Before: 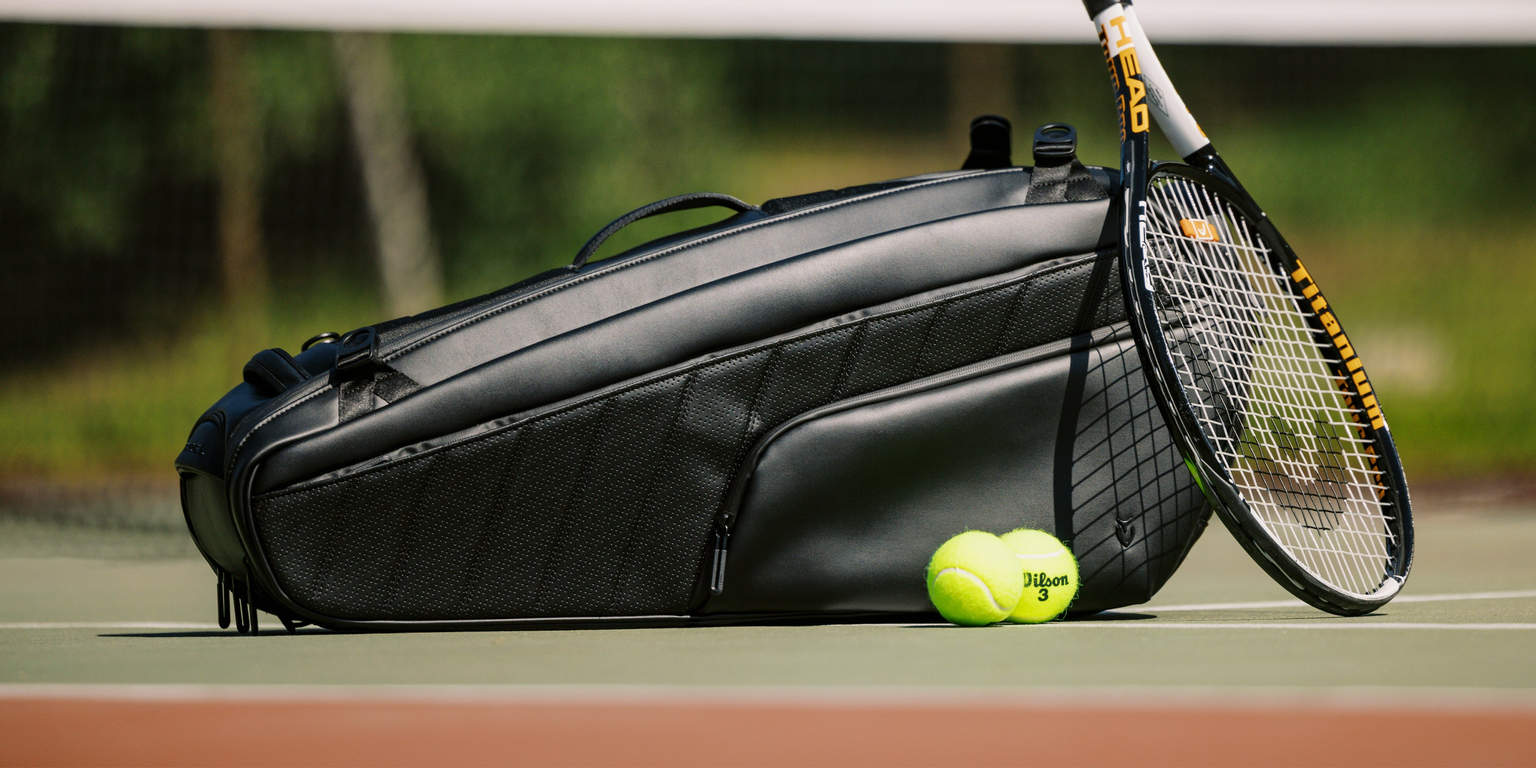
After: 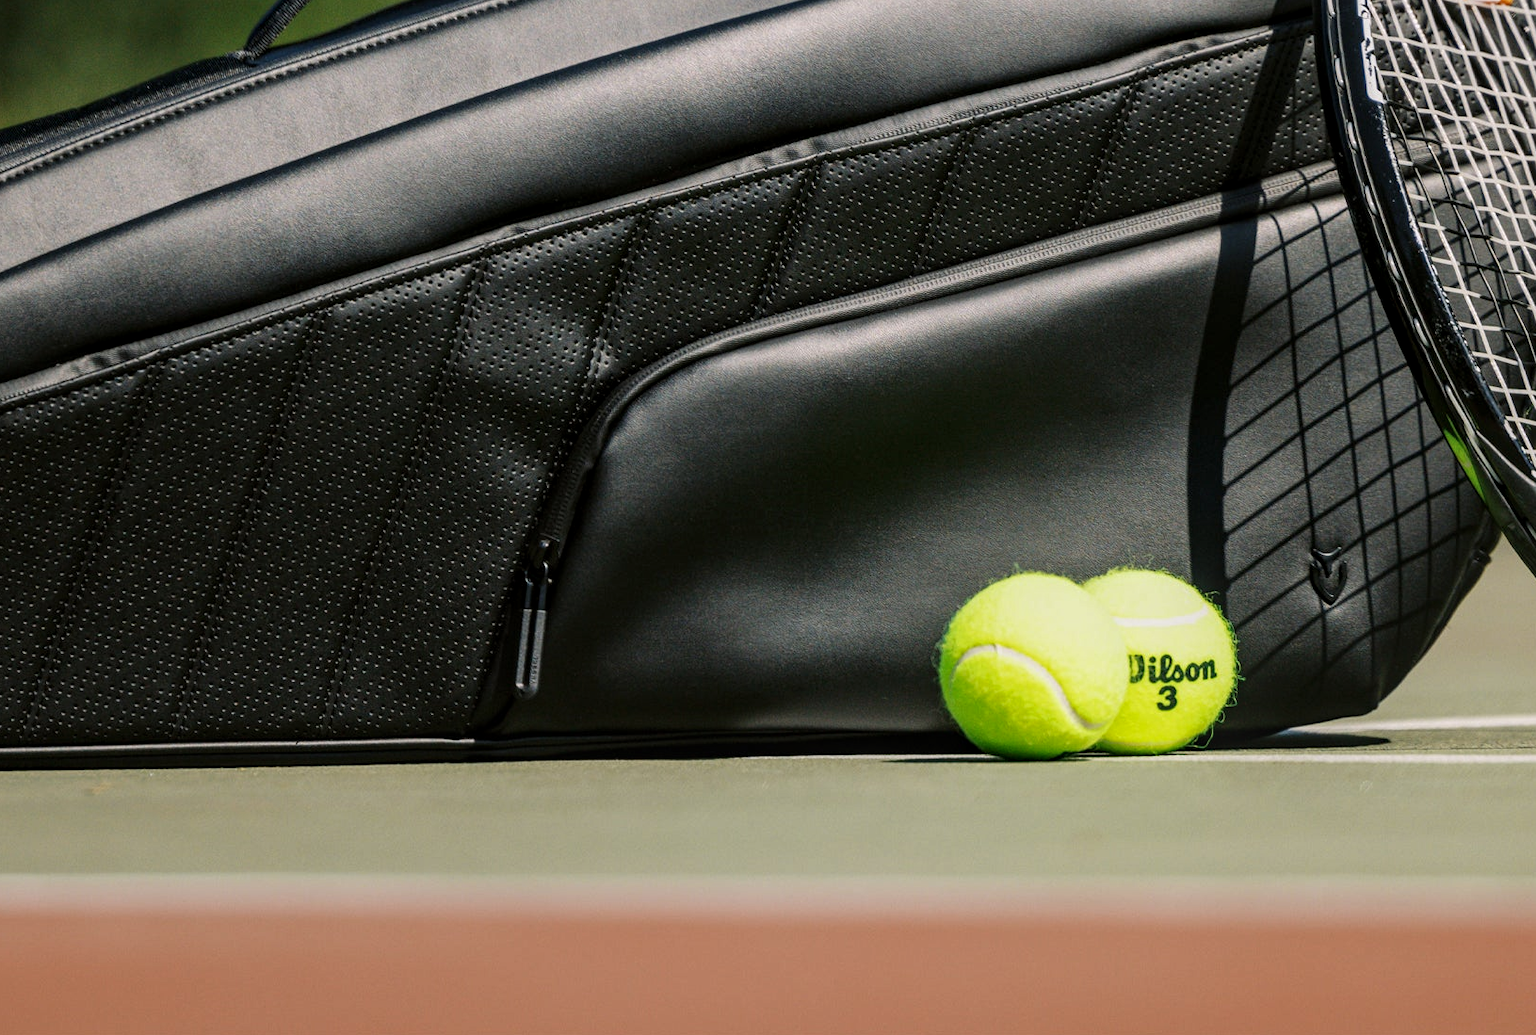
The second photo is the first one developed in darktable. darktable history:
levels: levels [0, 0.51, 1]
crop and rotate: left 29.188%, top 31.226%, right 19.83%
local contrast: on, module defaults
